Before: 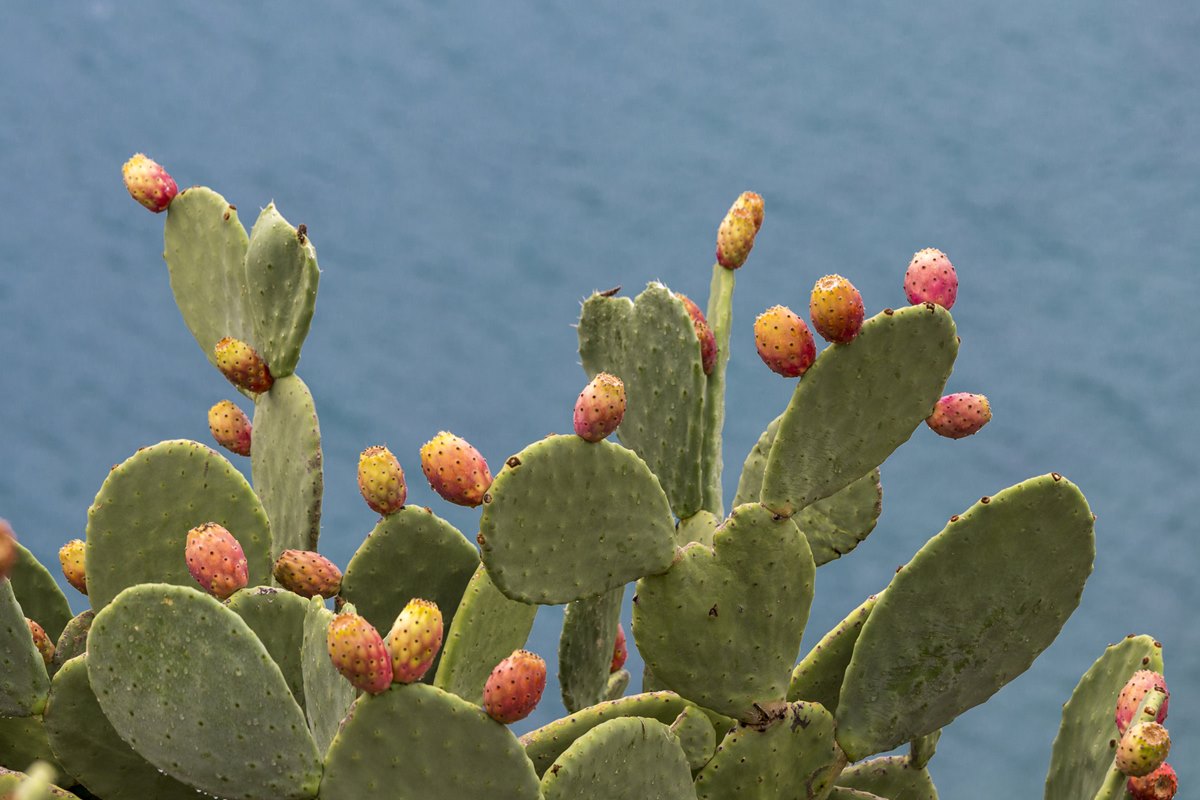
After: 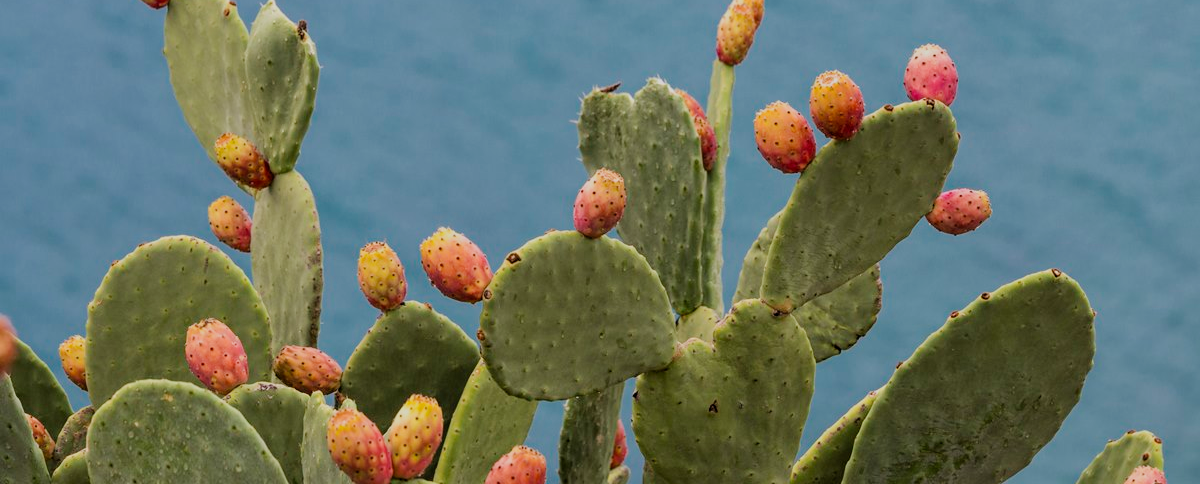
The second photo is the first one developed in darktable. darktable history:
filmic rgb: black relative exposure -7.65 EV, white relative exposure 4.56 EV, hardness 3.61
crop and rotate: top 25.513%, bottom 13.939%
